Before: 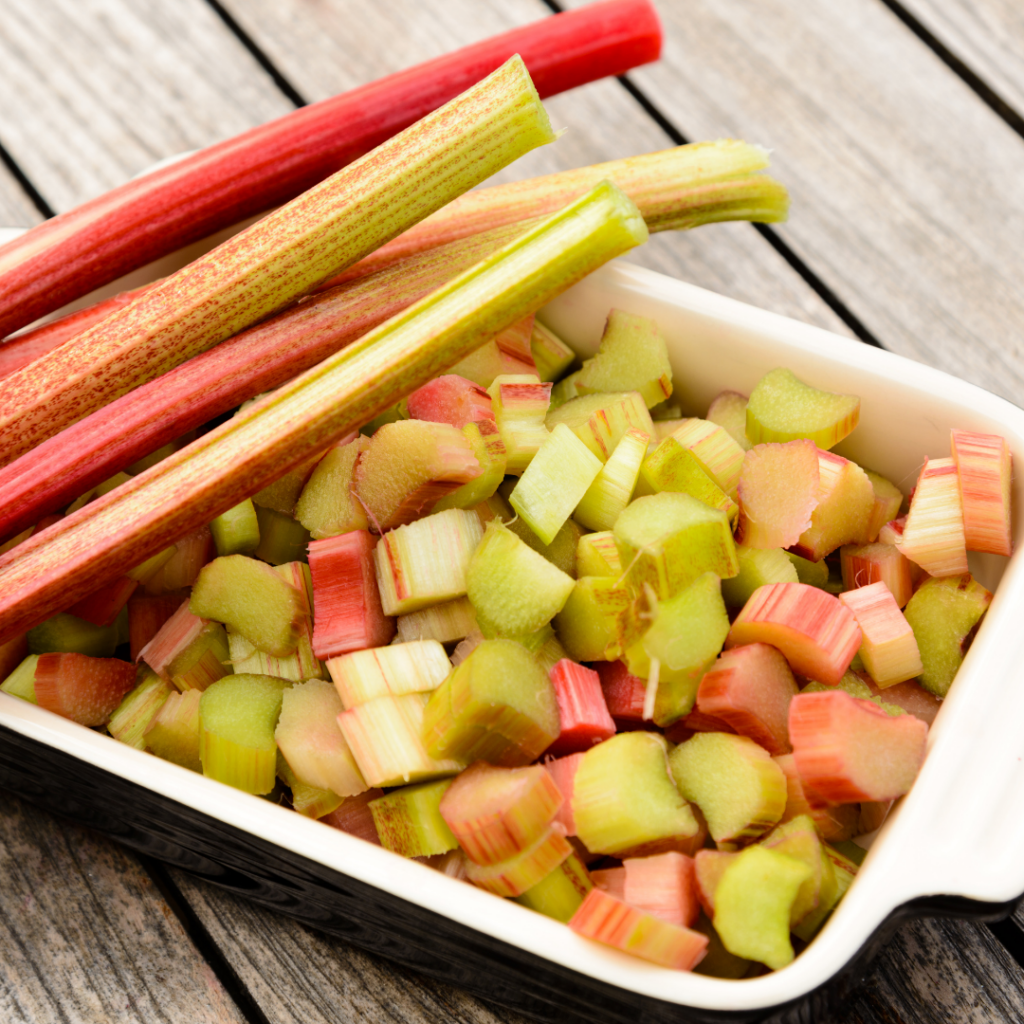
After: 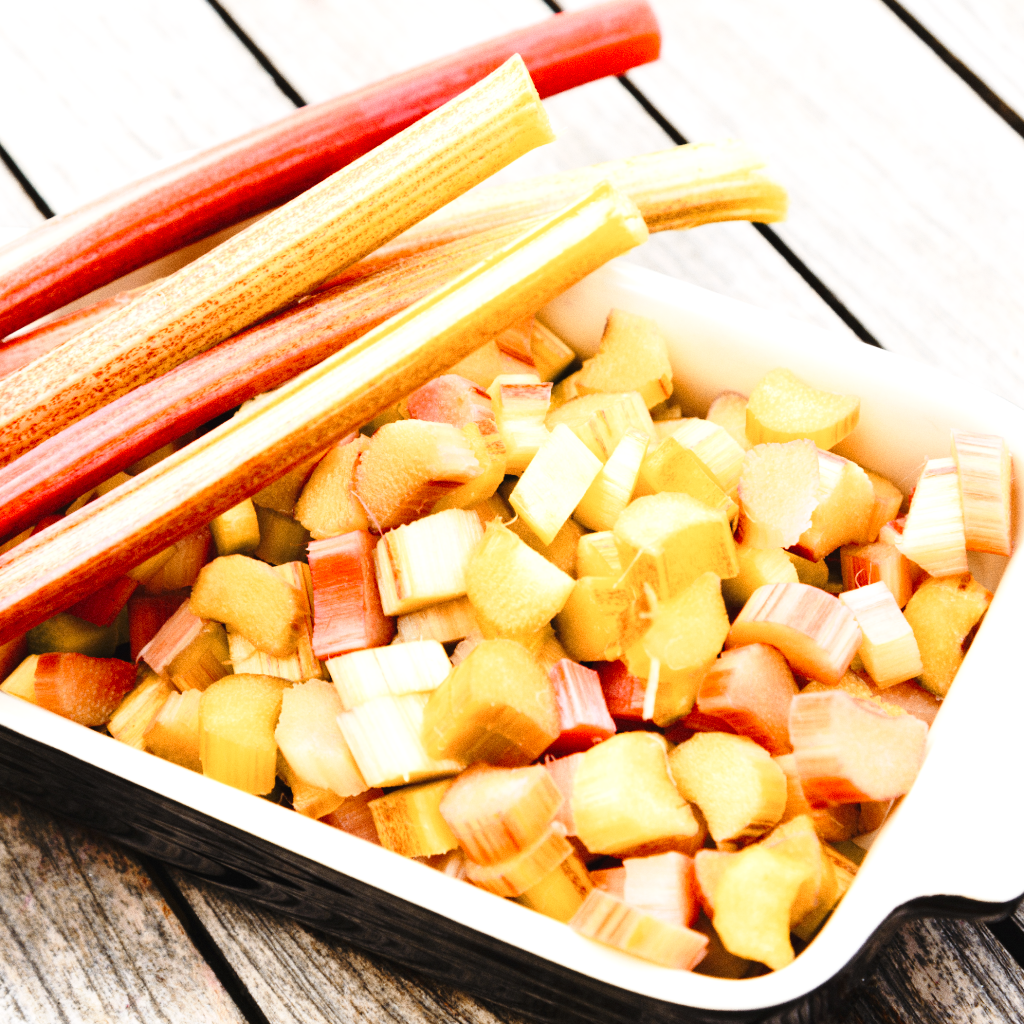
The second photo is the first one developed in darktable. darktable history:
white balance: red 0.983, blue 1.036
grain: coarseness 0.09 ISO
base curve: curves: ch0 [(0, 0) (0.028, 0.03) (0.121, 0.232) (0.46, 0.748) (0.859, 0.968) (1, 1)], preserve colors none
exposure: black level correction -0.002, exposure 0.54 EV, compensate highlight preservation false
color zones: curves: ch2 [(0, 0.5) (0.143, 0.5) (0.286, 0.416) (0.429, 0.5) (0.571, 0.5) (0.714, 0.5) (0.857, 0.5) (1, 0.5)]
